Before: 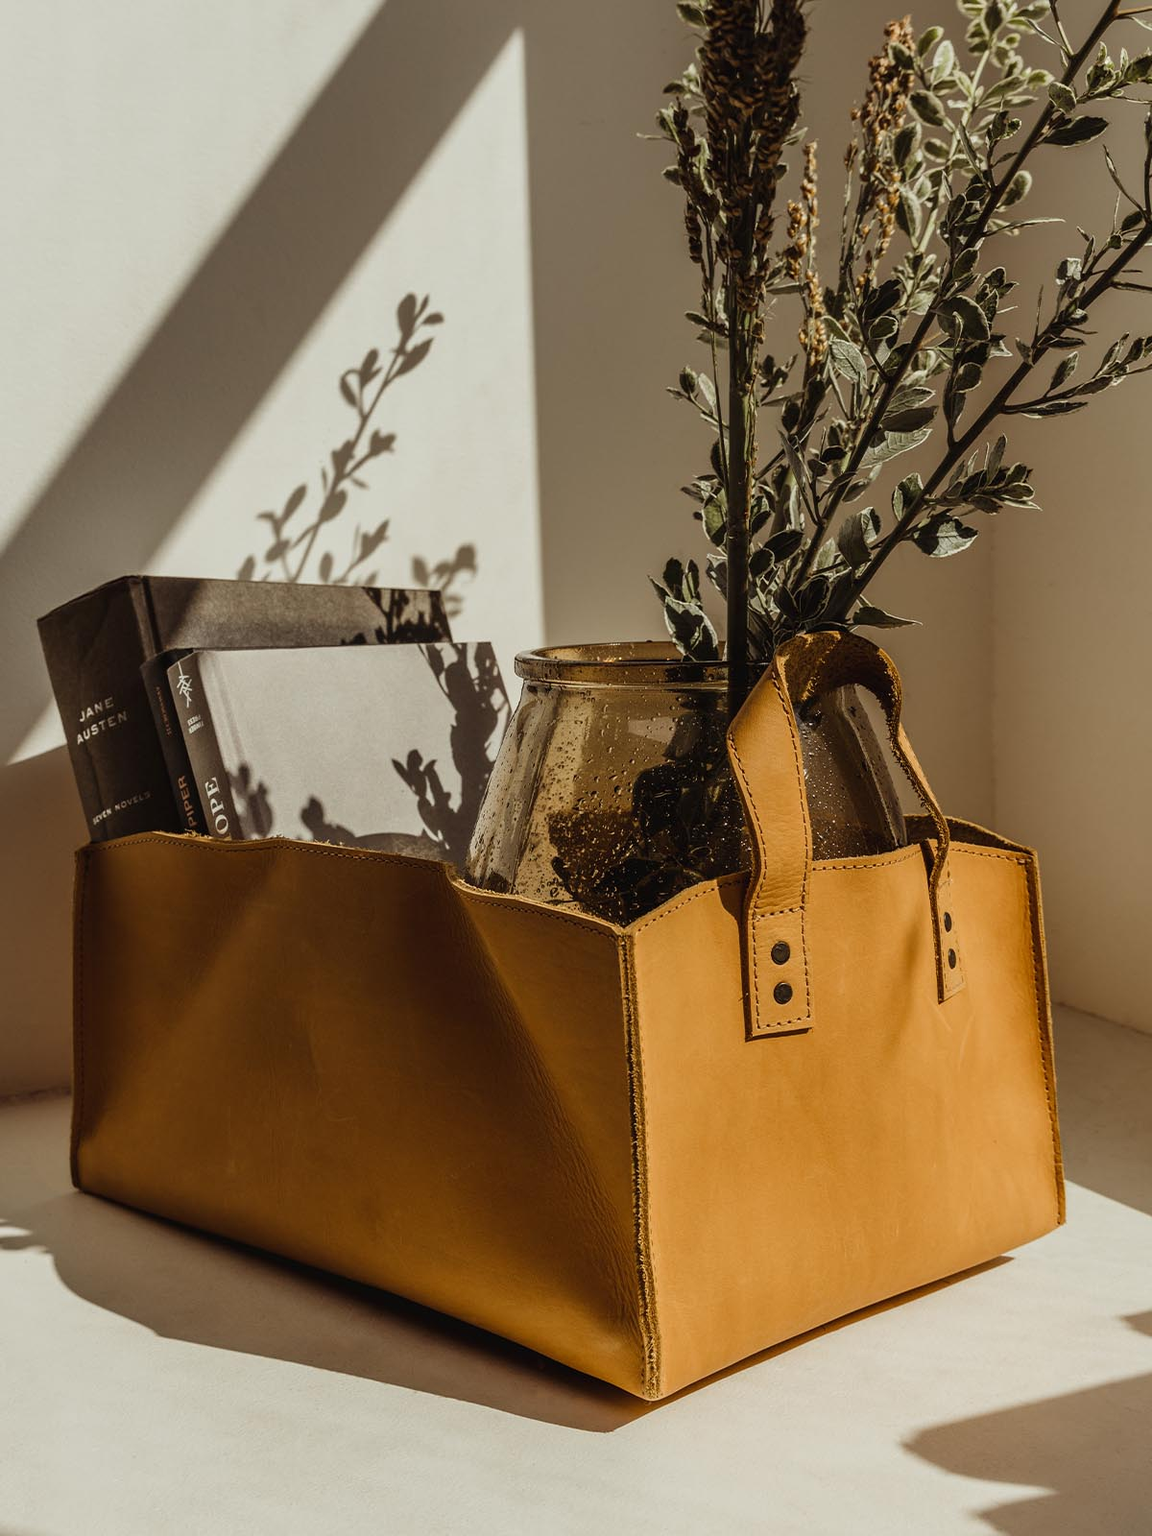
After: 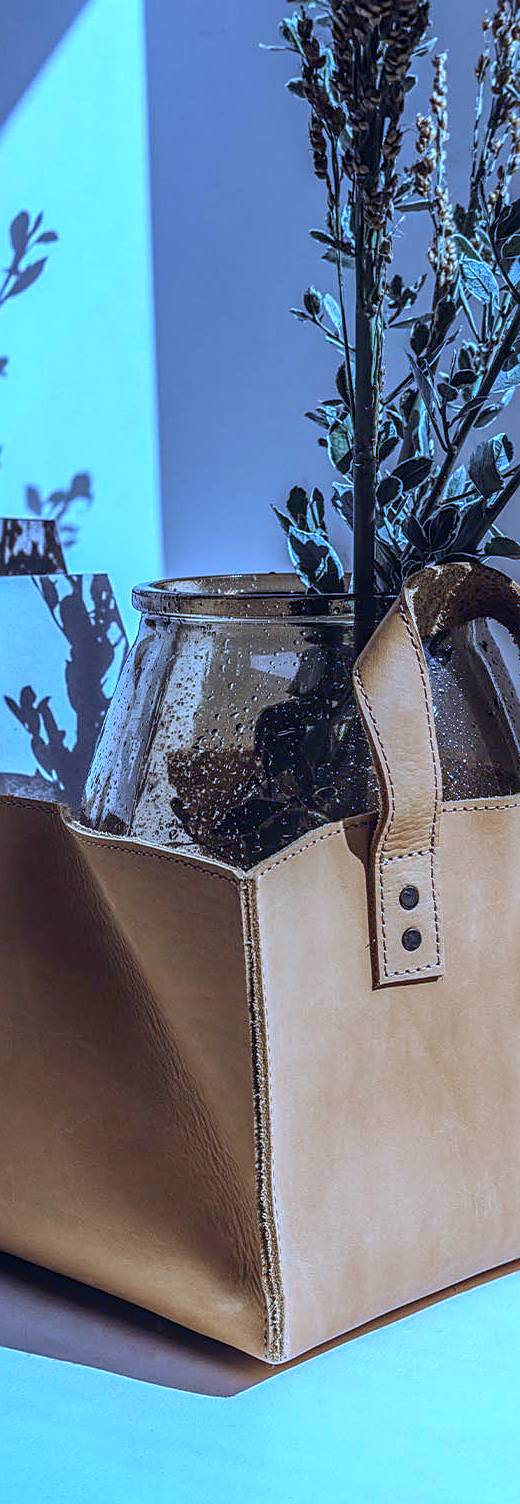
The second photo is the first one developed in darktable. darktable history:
color calibration: illuminant as shot in camera, x 0.482, y 0.432, temperature 2427.09 K
exposure: black level correction 0.001, exposure 0.499 EV, compensate highlight preservation false
sharpen: on, module defaults
crop: left 33.684%, top 5.955%, right 22.9%
local contrast: highlights 3%, shadows 4%, detail 133%
